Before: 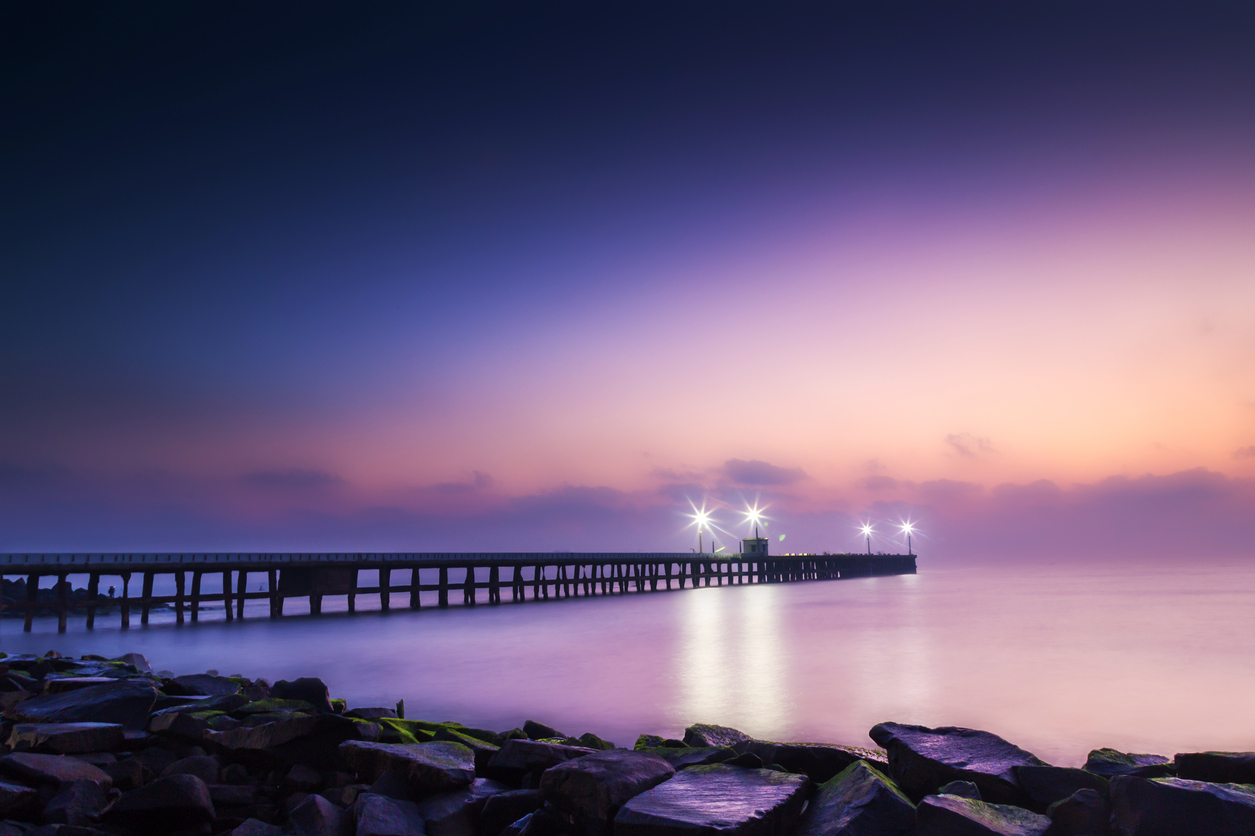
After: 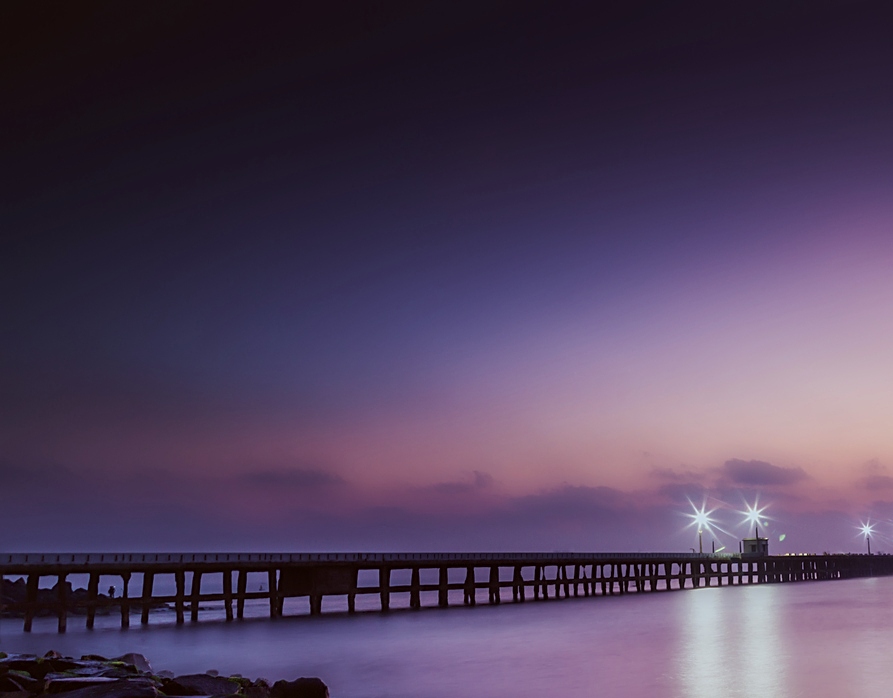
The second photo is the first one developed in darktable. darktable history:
exposure: exposure -0.572 EV, compensate highlight preservation false
local contrast: on, module defaults
crop: right 28.769%, bottom 16.446%
contrast brightness saturation: contrast -0.059, saturation -0.404
velvia: strength 56.56%
sharpen: on, module defaults
color correction: highlights a* -3.06, highlights b* -6.23, shadows a* 3.16, shadows b* 5.6
